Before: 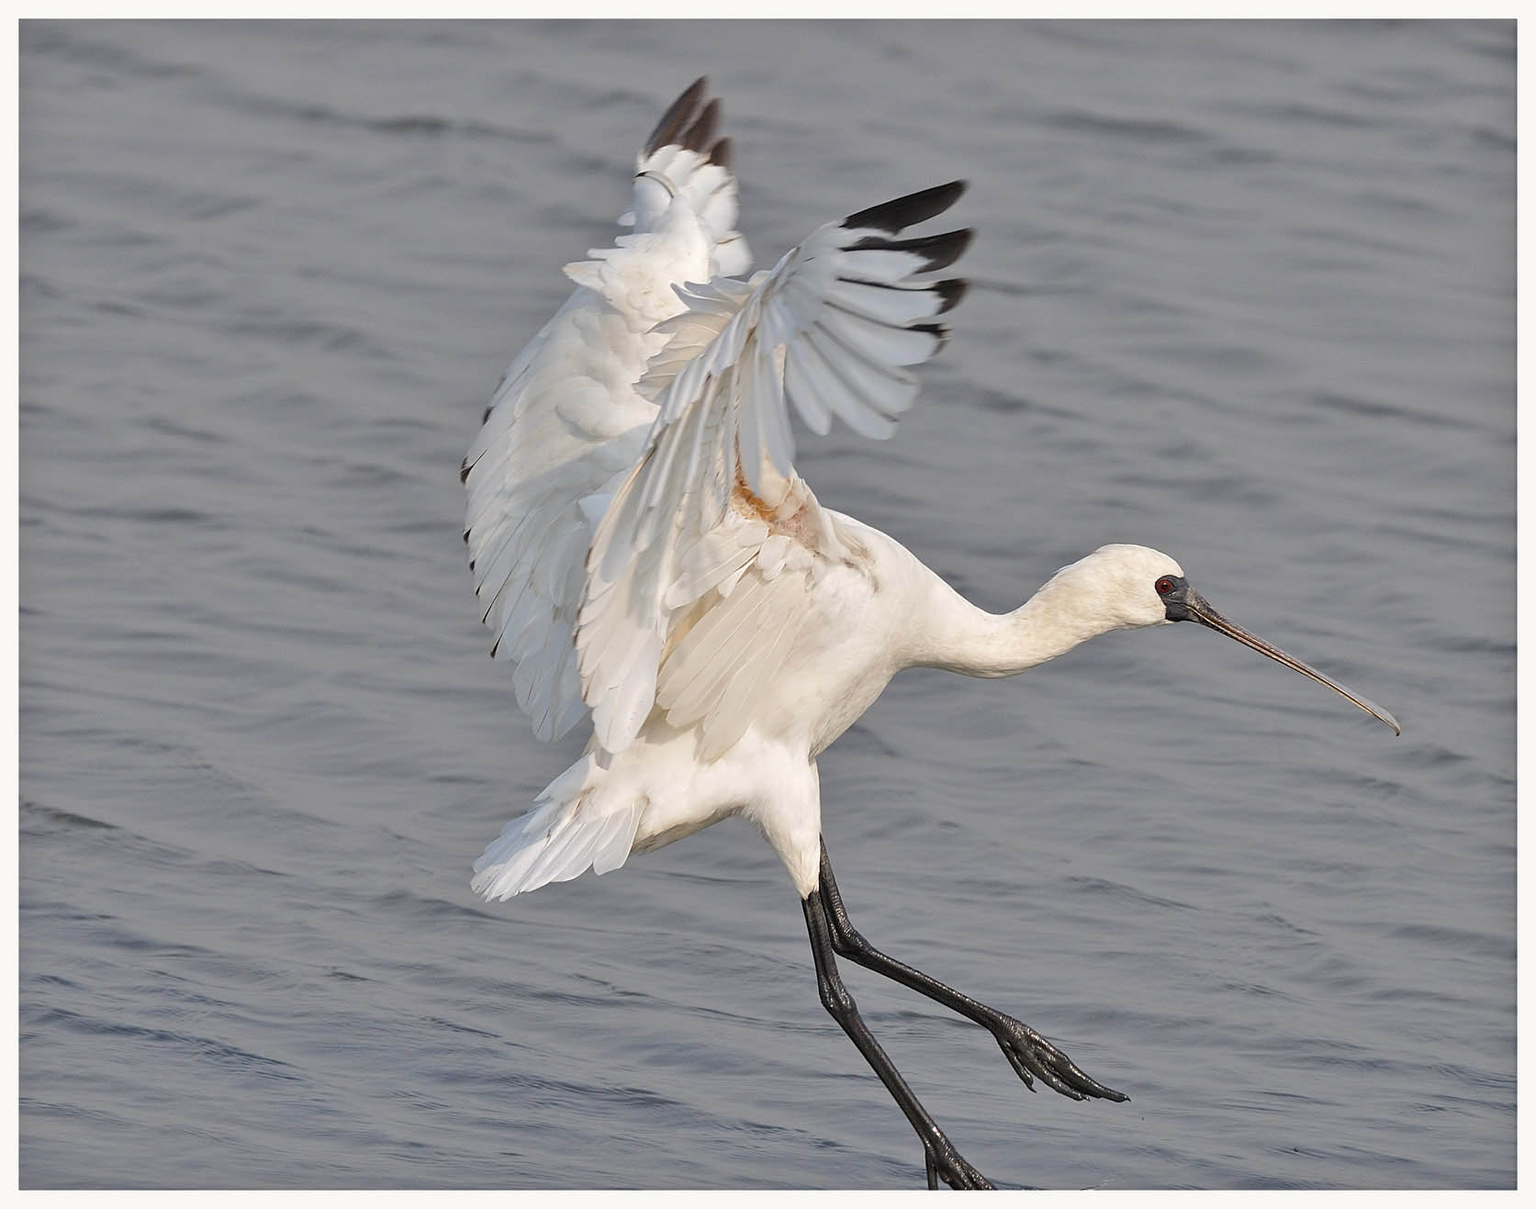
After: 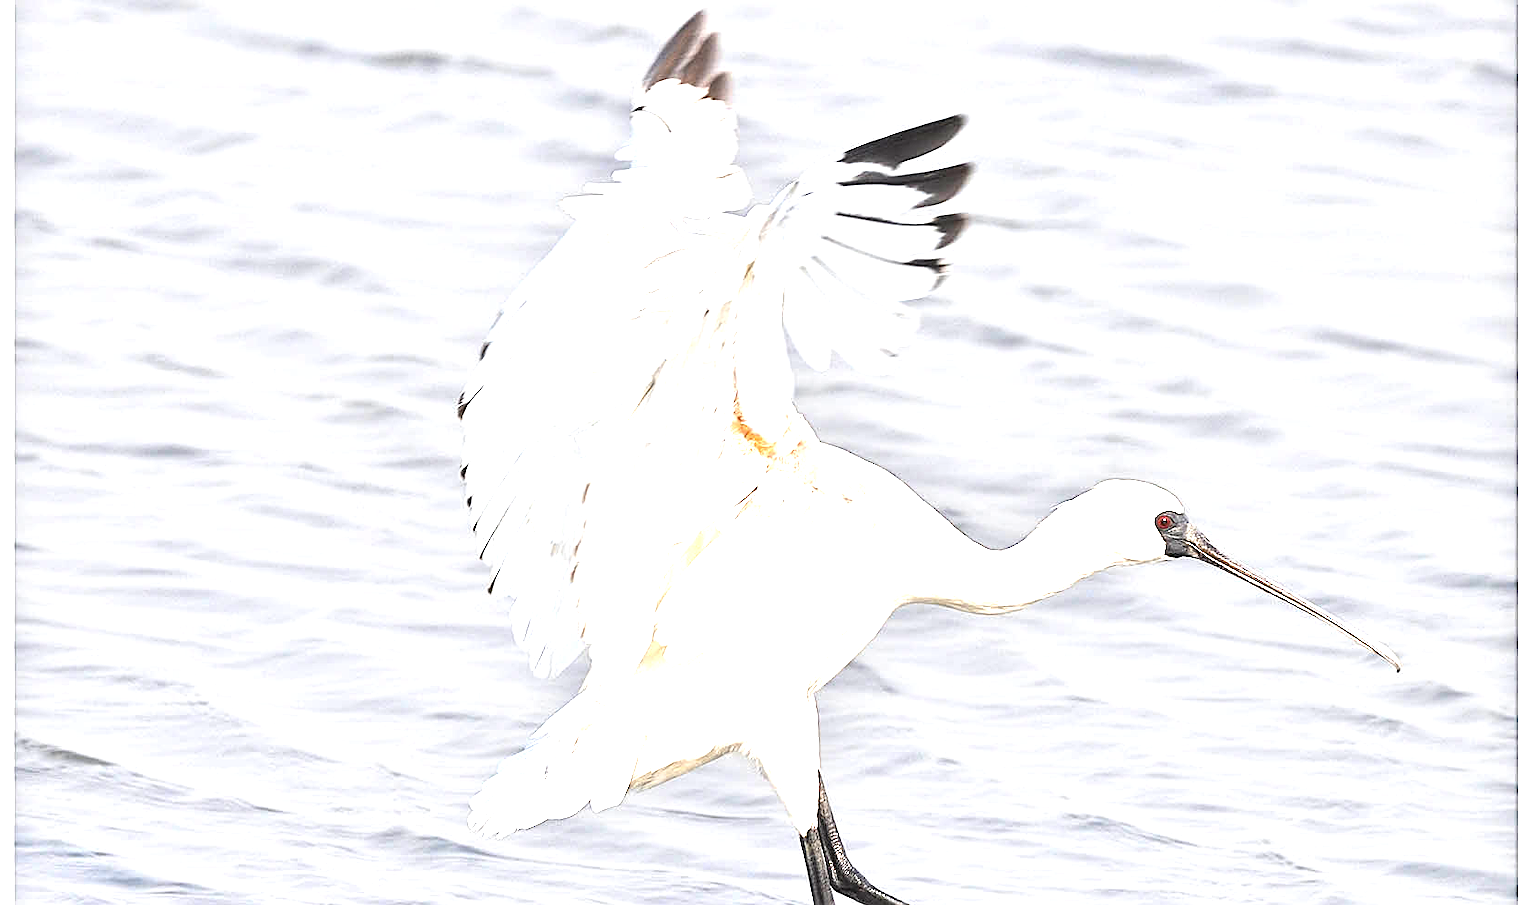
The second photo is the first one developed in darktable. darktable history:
exposure: exposure 2.01 EV, compensate highlight preservation false
sharpen: amount 0.494
crop: left 0.355%, top 5.468%, bottom 19.825%
